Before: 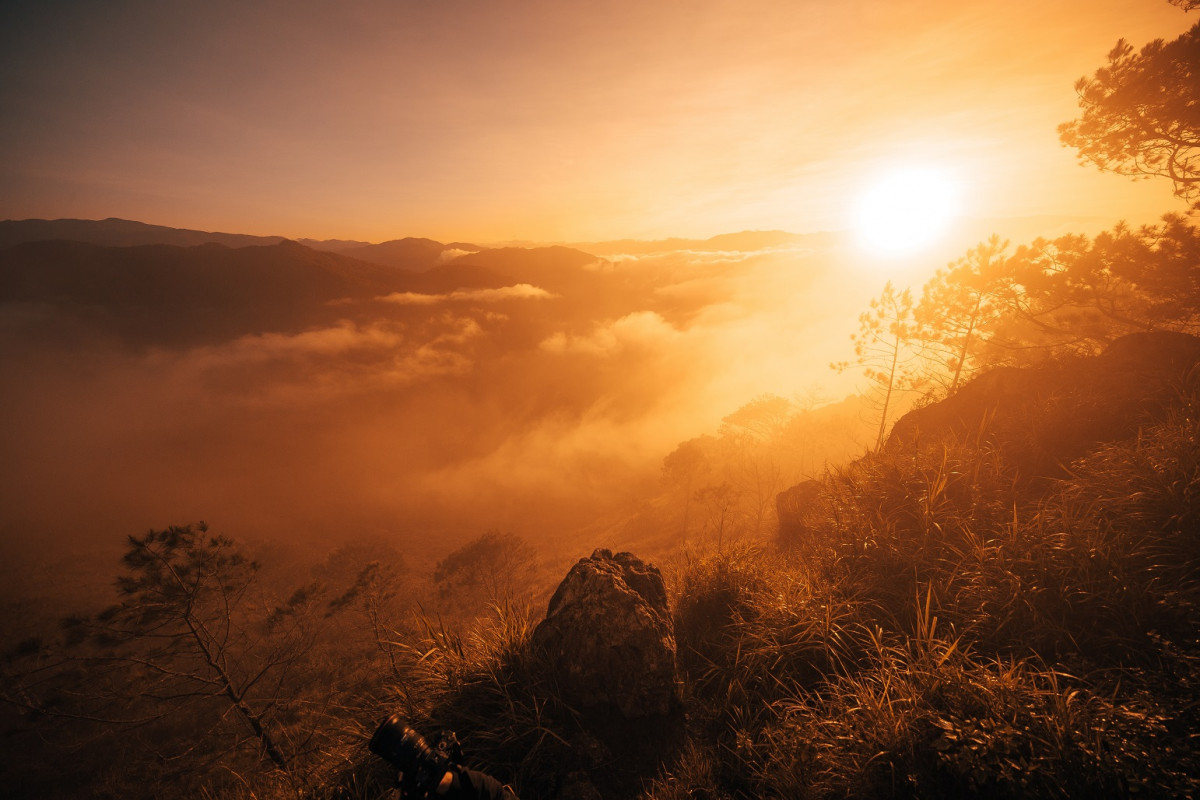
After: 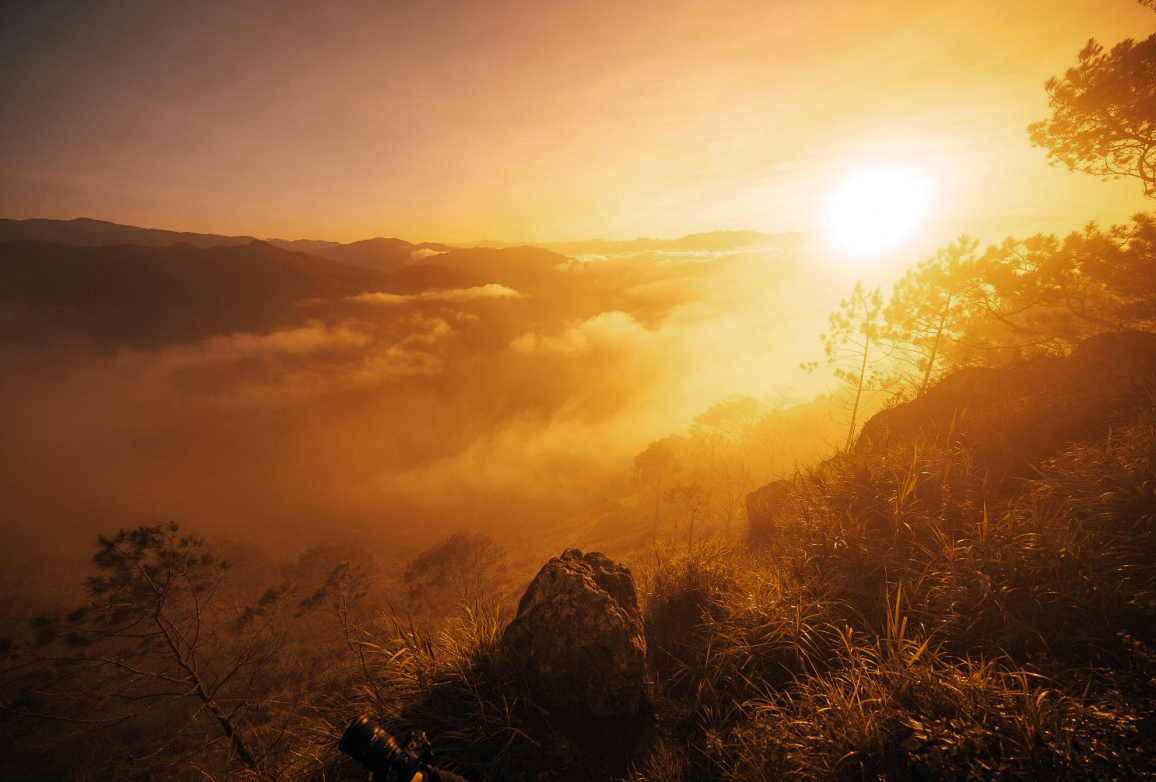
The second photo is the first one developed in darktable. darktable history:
color zones: curves: ch2 [(0, 0.5) (0.143, 0.517) (0.286, 0.571) (0.429, 0.522) (0.571, 0.5) (0.714, 0.5) (0.857, 0.5) (1, 0.5)]
crop and rotate: left 2.557%, right 1.066%, bottom 2.208%
